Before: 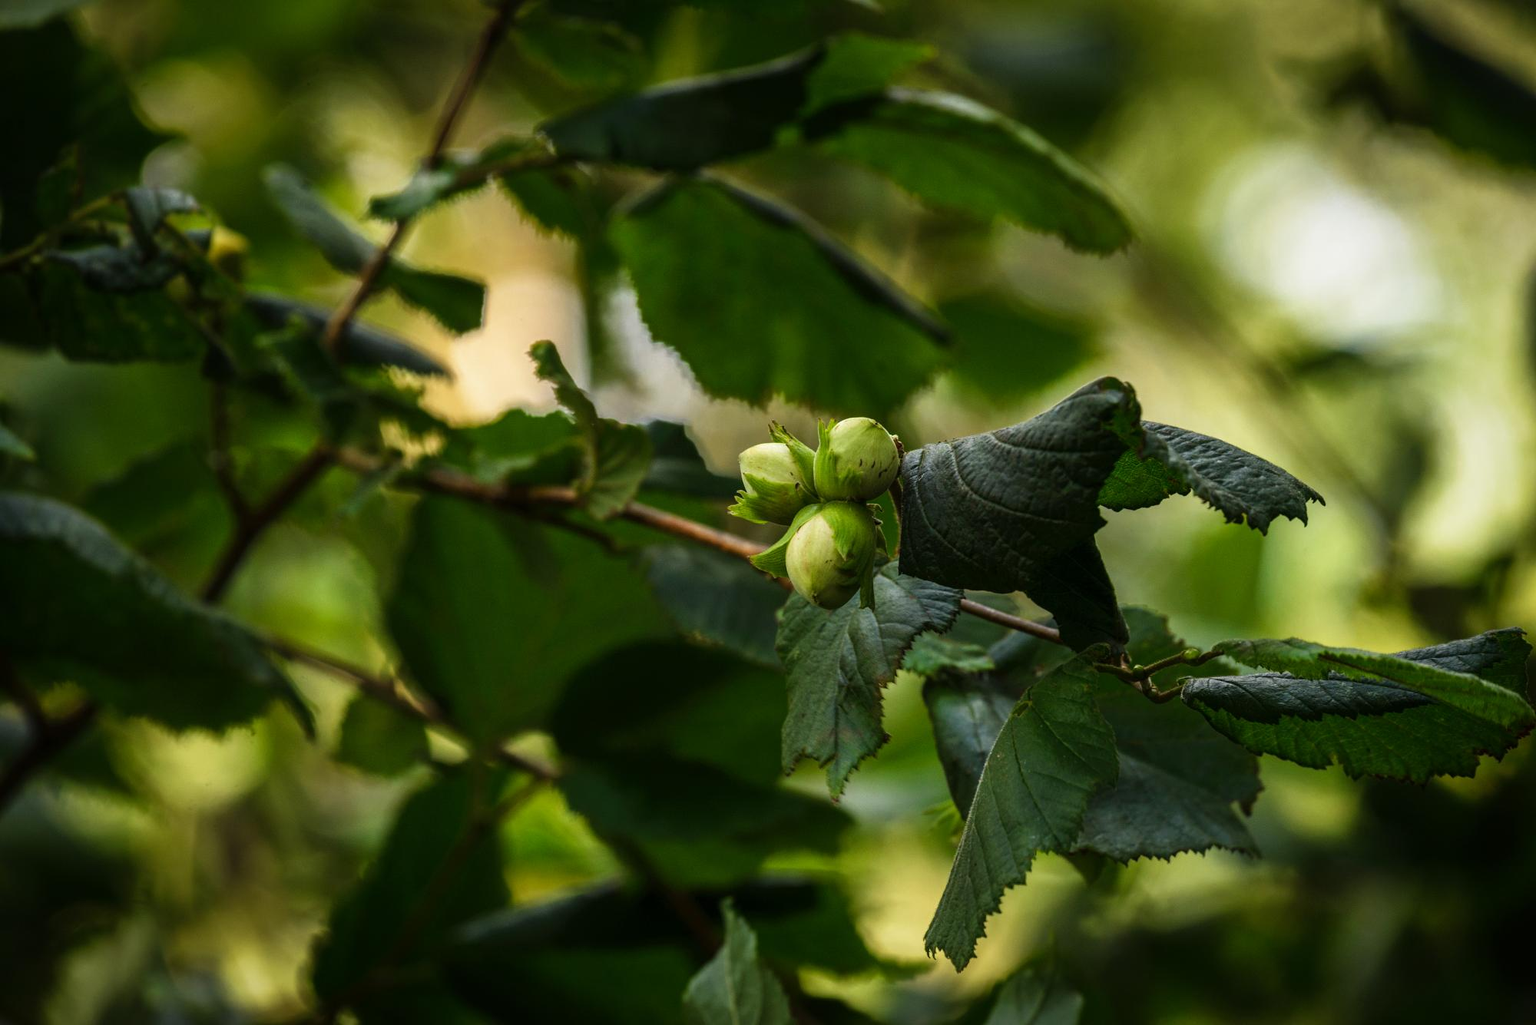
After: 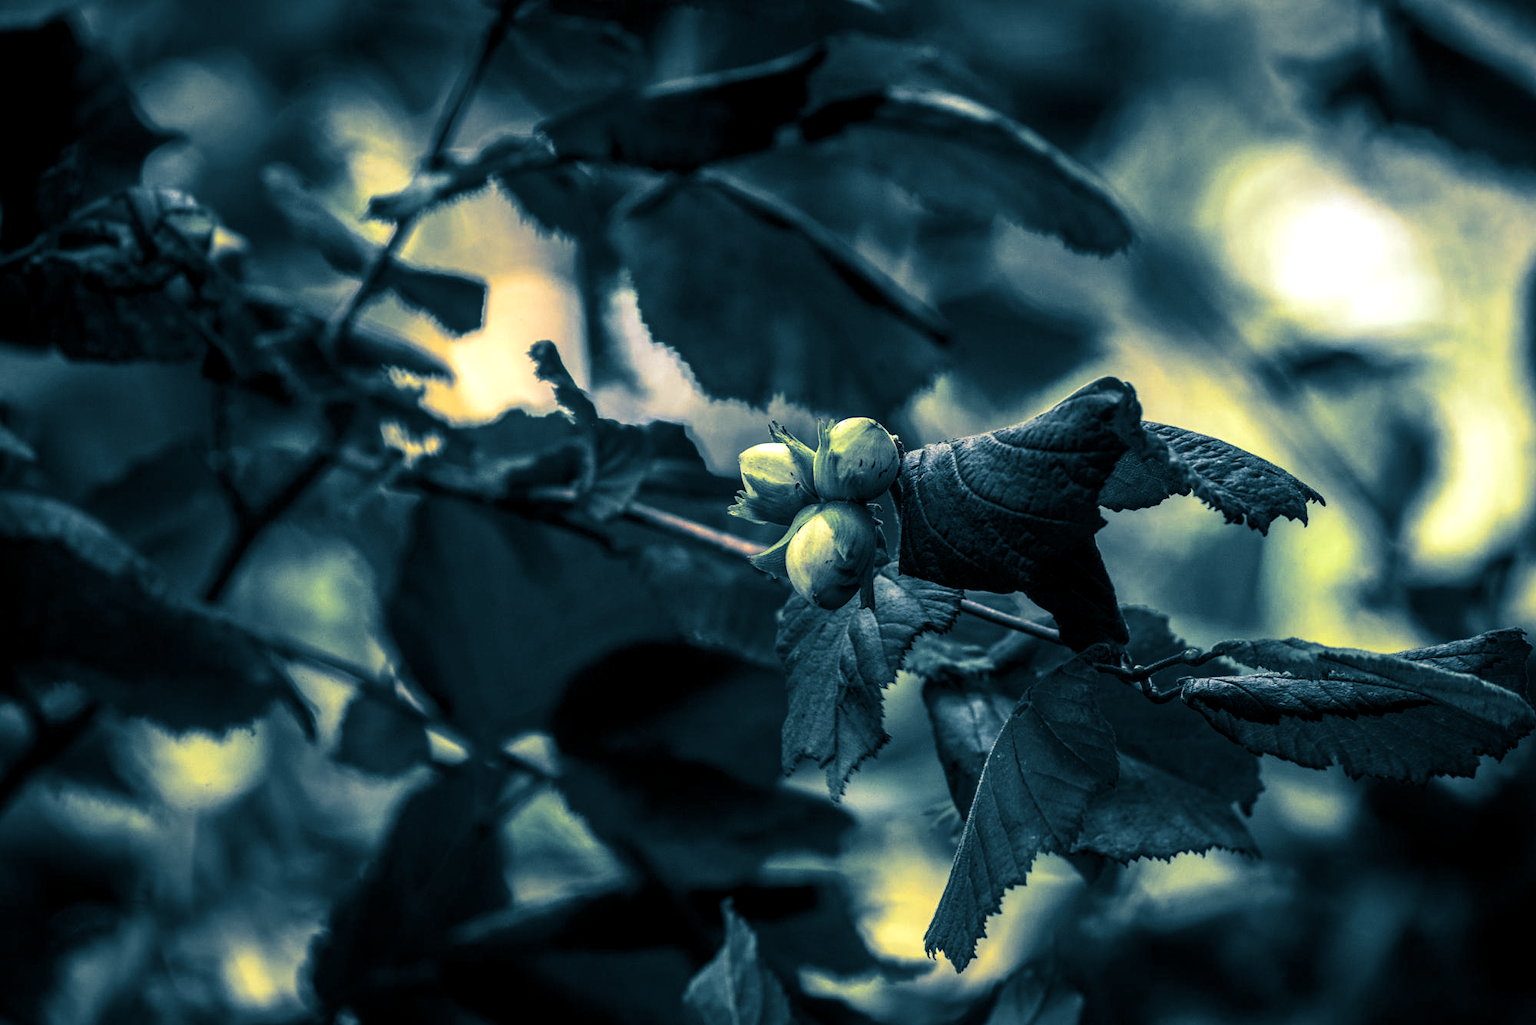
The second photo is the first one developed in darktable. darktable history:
split-toning: shadows › hue 212.4°, balance -70
rgb levels: mode RGB, independent channels, levels [[0, 0.474, 1], [0, 0.5, 1], [0, 0.5, 1]]
local contrast: detail 130%
tone equalizer: -8 EV -0.417 EV, -7 EV -0.389 EV, -6 EV -0.333 EV, -5 EV -0.222 EV, -3 EV 0.222 EV, -2 EV 0.333 EV, -1 EV 0.389 EV, +0 EV 0.417 EV, edges refinement/feathering 500, mask exposure compensation -1.57 EV, preserve details no
